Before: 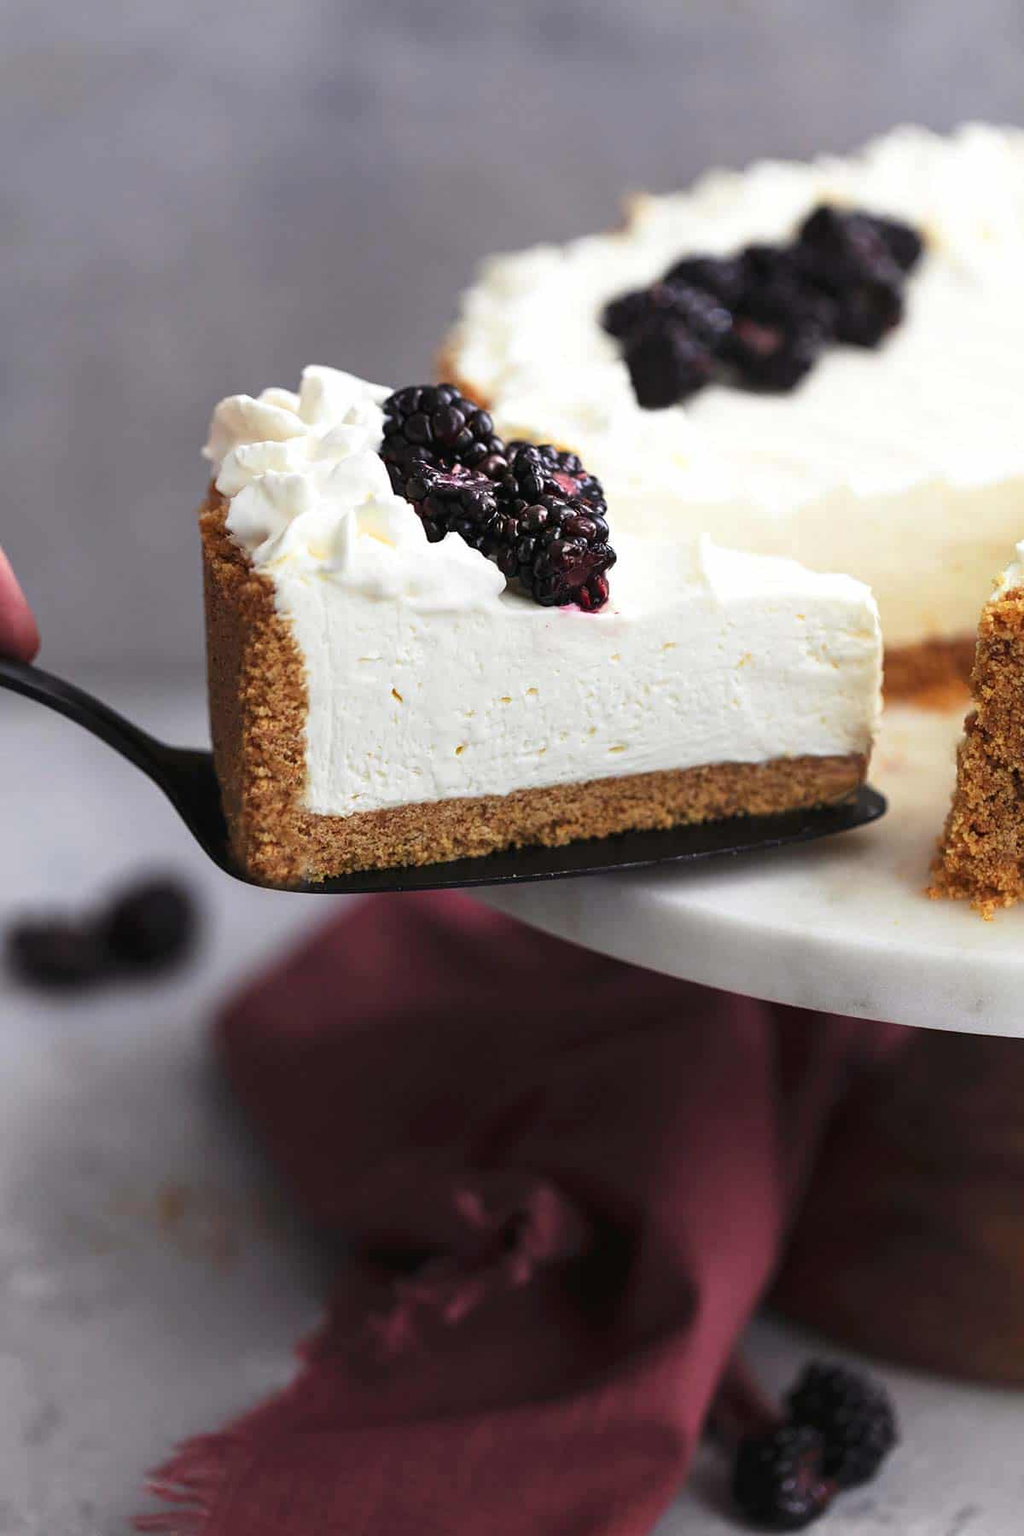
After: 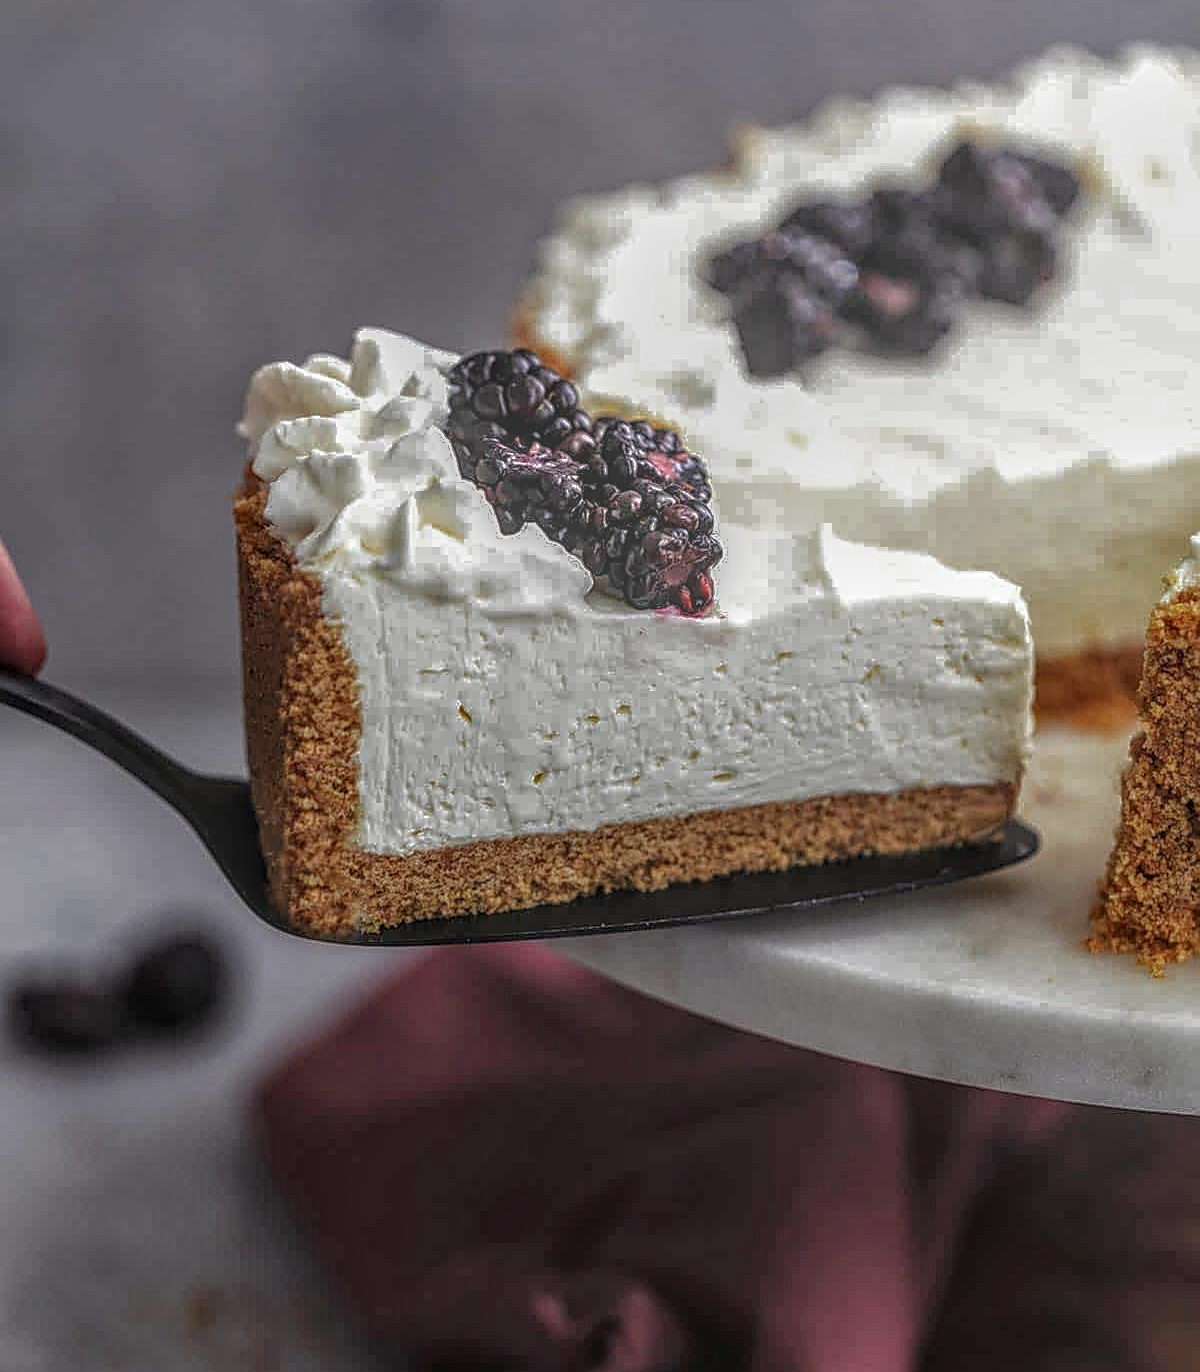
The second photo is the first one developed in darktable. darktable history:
sharpen: on, module defaults
local contrast: highlights 2%, shadows 6%, detail 201%, midtone range 0.246
base curve: curves: ch0 [(0, 0) (0.826, 0.587) (1, 1)], preserve colors average RGB
crop: top 5.664%, bottom 17.939%
